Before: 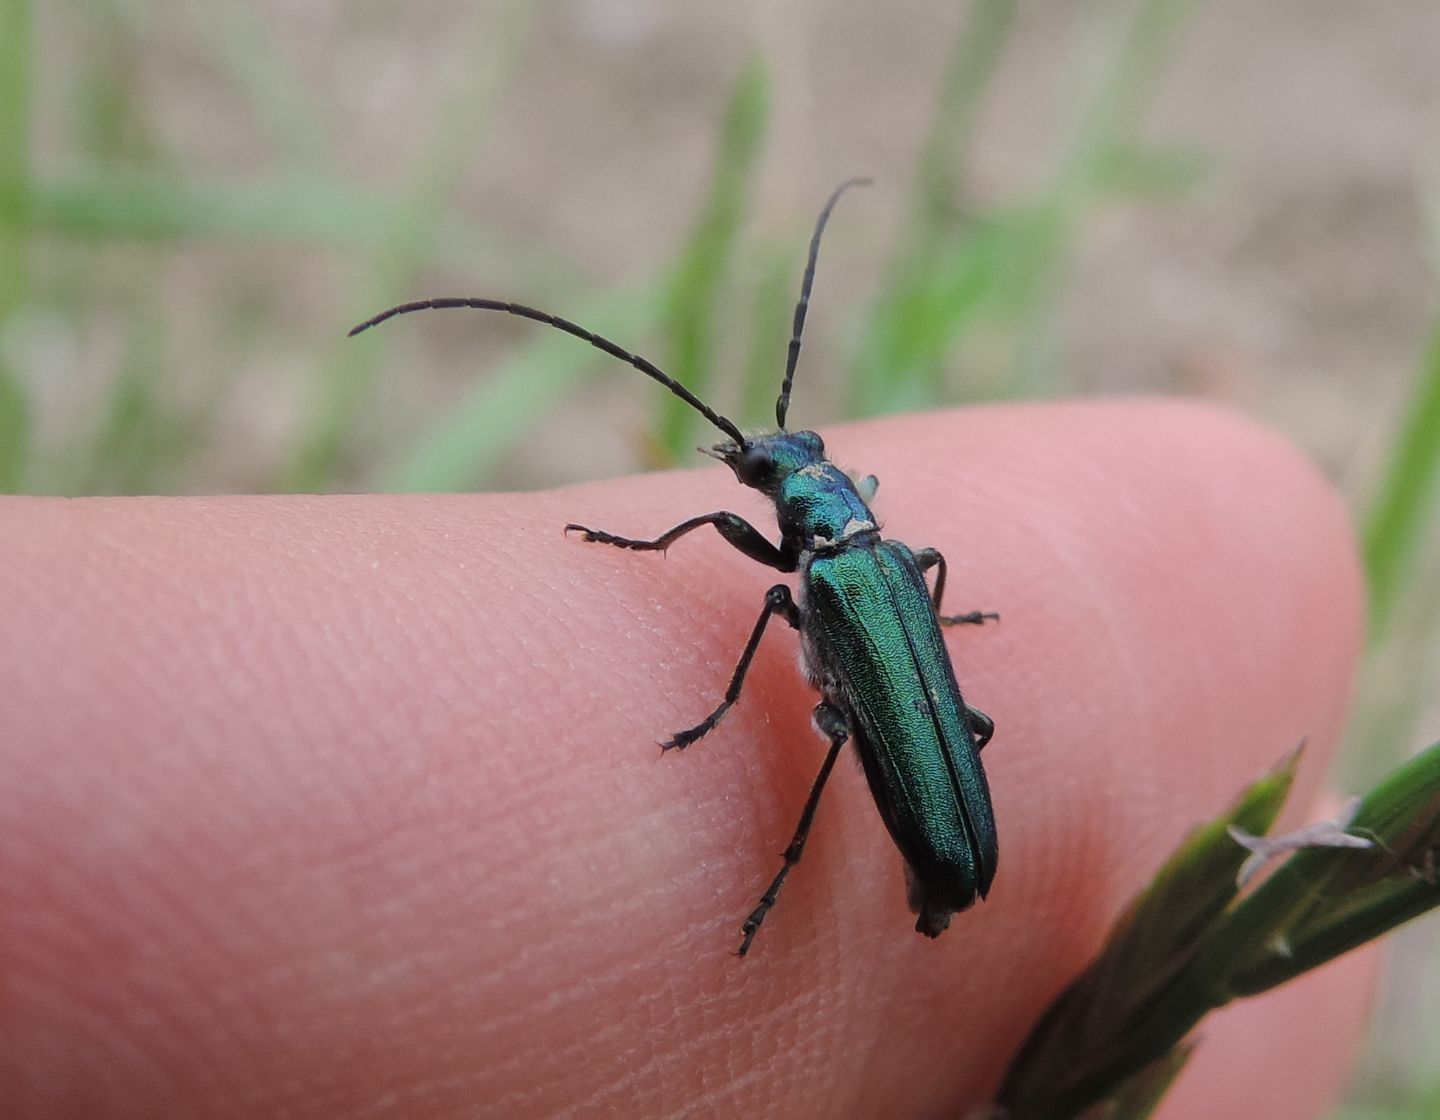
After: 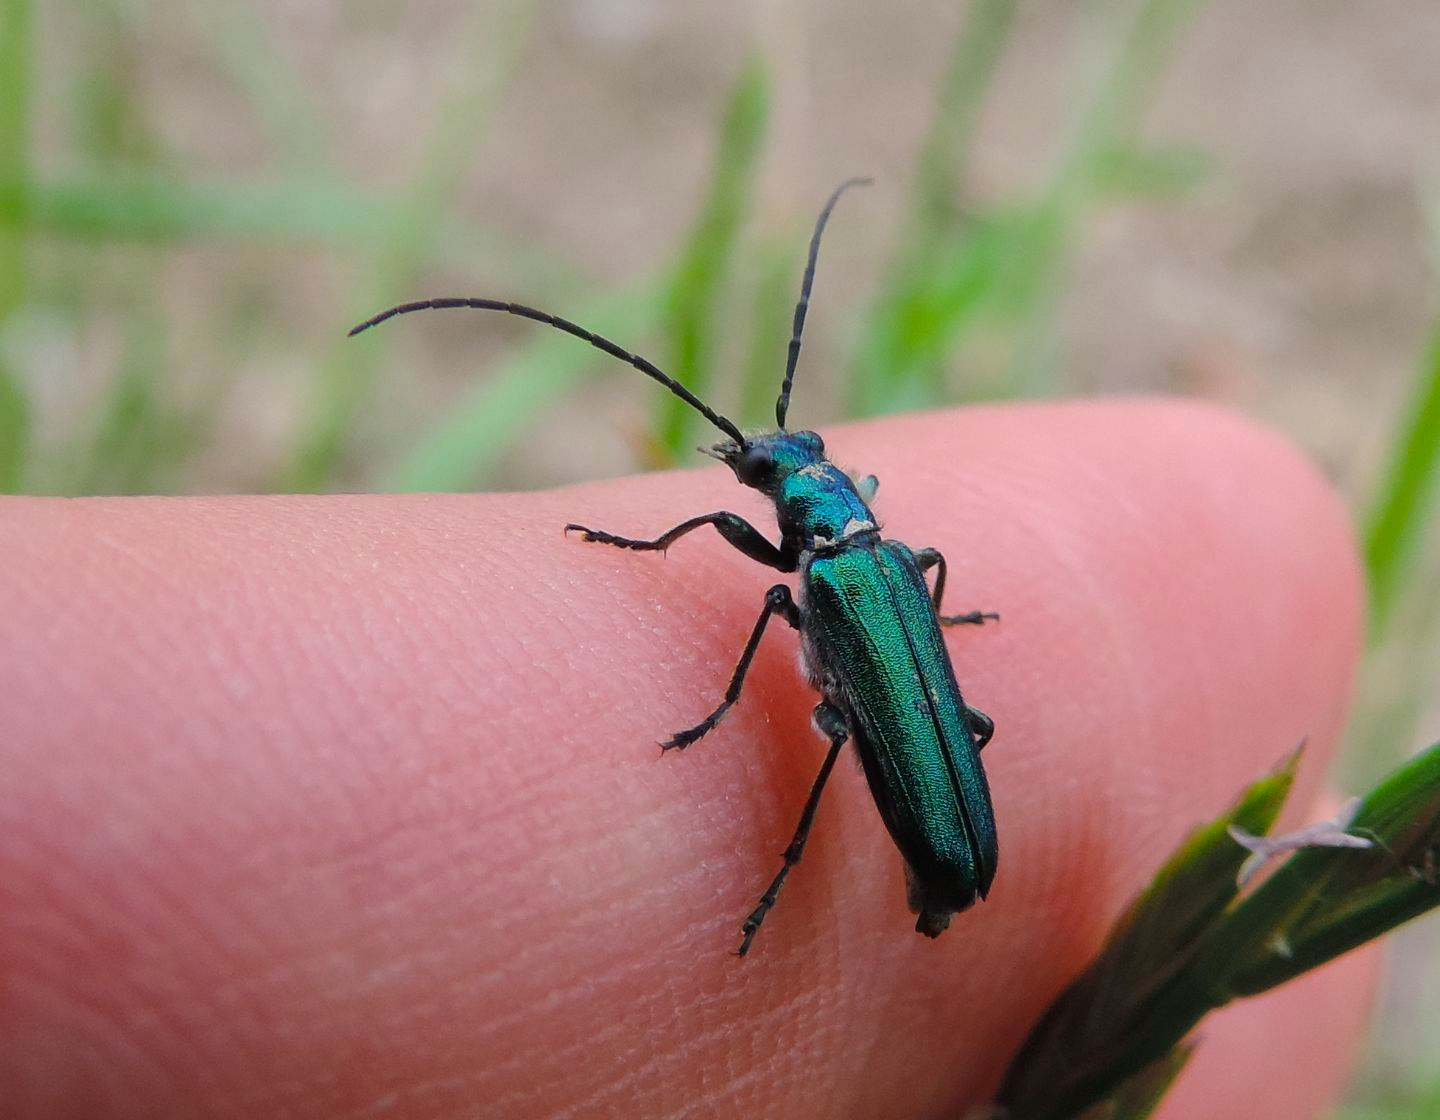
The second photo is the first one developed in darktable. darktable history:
color balance rgb: shadows lift › chroma 2.052%, shadows lift › hue 217.49°, power › hue 315.98°, linear chroma grading › global chroma 14.82%, perceptual saturation grading › global saturation 19.282%, contrast 5.026%
